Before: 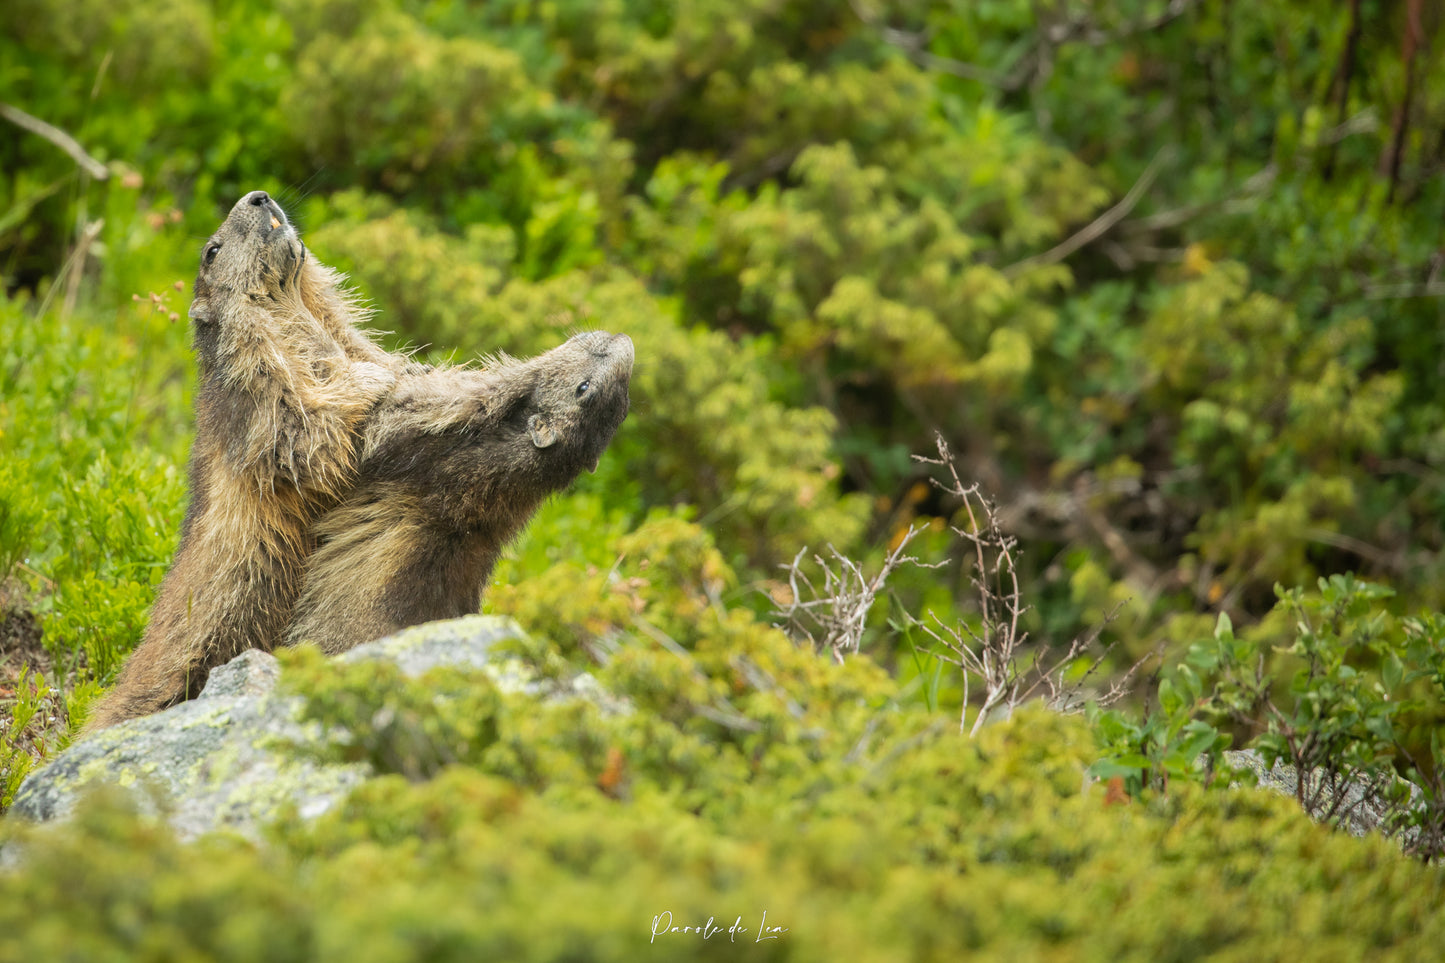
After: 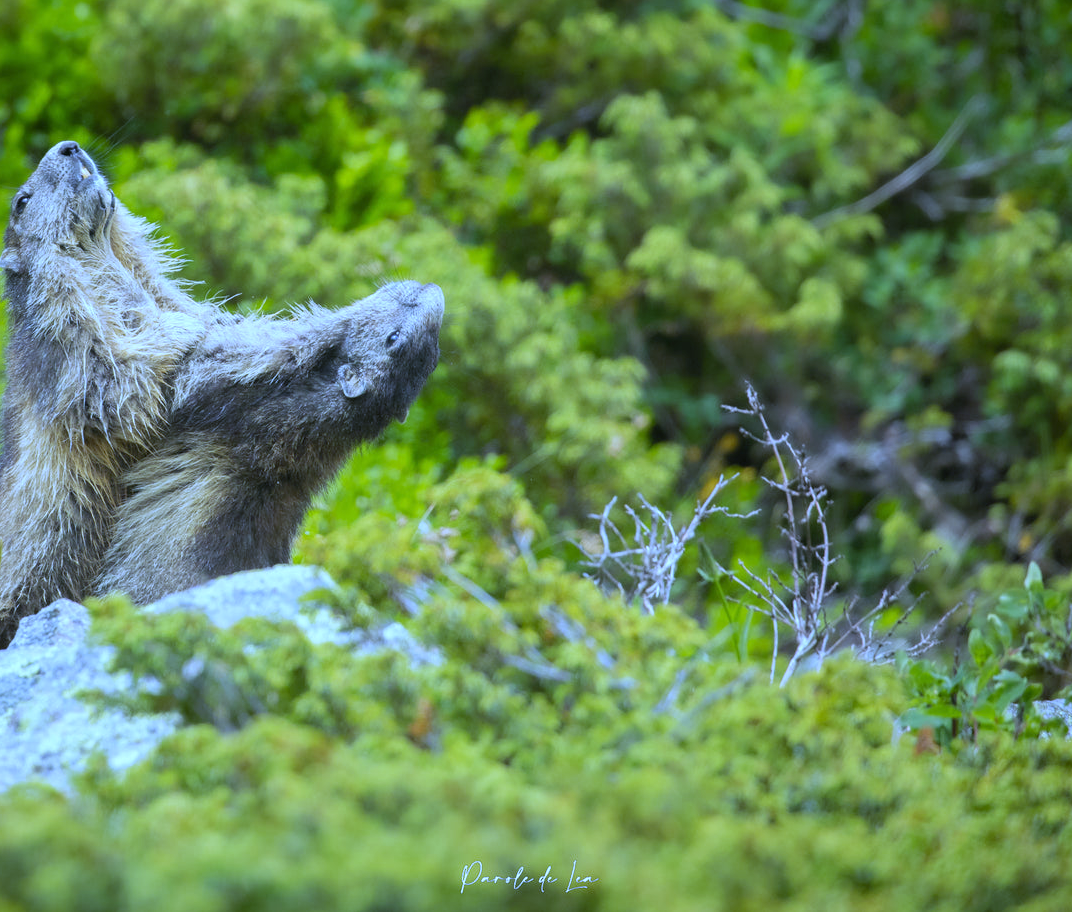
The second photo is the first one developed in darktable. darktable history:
exposure: exposure 0.127 EV, compensate highlight preservation false
white balance: red 0.766, blue 1.537
crop and rotate: left 13.15%, top 5.251%, right 12.609%
